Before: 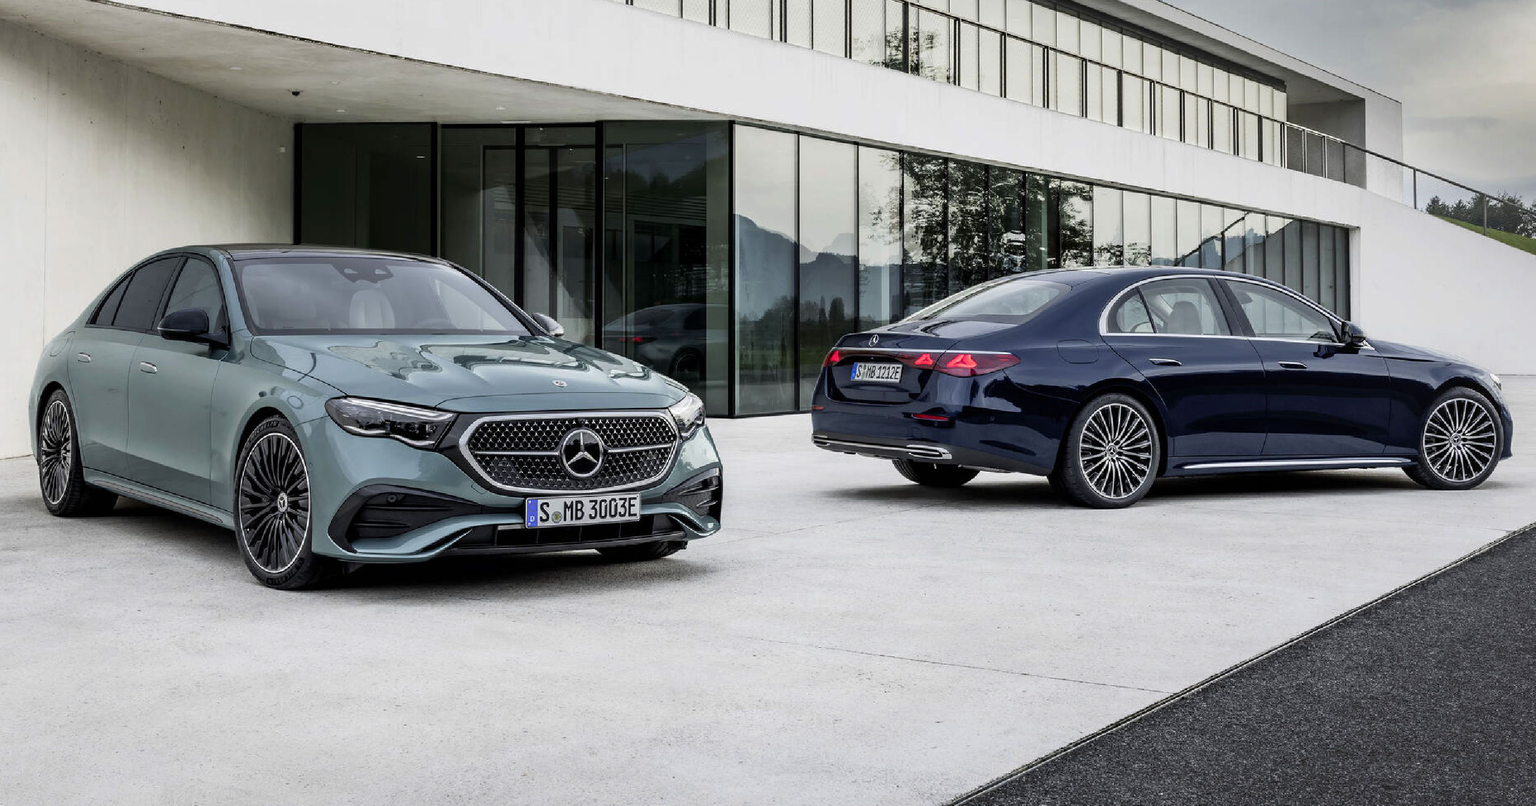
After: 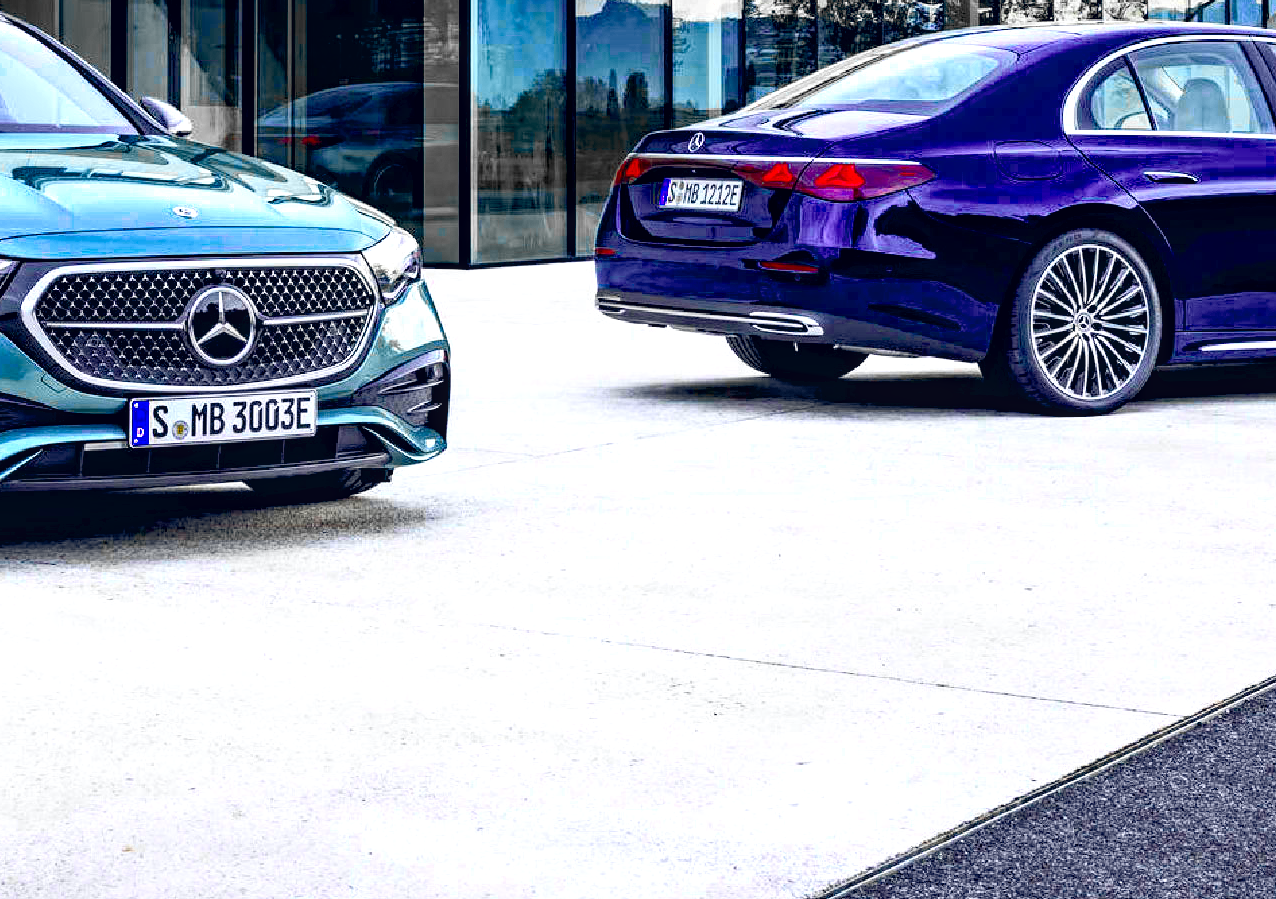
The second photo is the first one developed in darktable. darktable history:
exposure: black level correction 0, exposure 0.5 EV, compensate exposure bias true, compensate highlight preservation false
contrast brightness saturation: contrast 0.203, brightness 0.149, saturation 0.147
crop and rotate: left 29.077%, top 31.446%, right 19.866%
color zones: curves: ch0 [(0, 0.363) (0.128, 0.373) (0.25, 0.5) (0.402, 0.407) (0.521, 0.525) (0.63, 0.559) (0.729, 0.662) (0.867, 0.471)]; ch1 [(0, 0.515) (0.136, 0.618) (0.25, 0.5) (0.378, 0) (0.516, 0) (0.622, 0.593) (0.737, 0.819) (0.87, 0.593)]; ch2 [(0, 0.529) (0.128, 0.471) (0.282, 0.451) (0.386, 0.662) (0.516, 0.525) (0.633, 0.554) (0.75, 0.62) (0.875, 0.441)]
local contrast: highlights 94%, shadows 89%, detail 160%, midtone range 0.2
color balance rgb: global offset › chroma 0.098%, global offset › hue 253.64°, linear chroma grading › global chroma 19.399%, perceptual saturation grading › global saturation 36.008%, global vibrance 15.747%, saturation formula JzAzBz (2021)
haze removal: strength 0.387, distance 0.215, compatibility mode true, adaptive false
